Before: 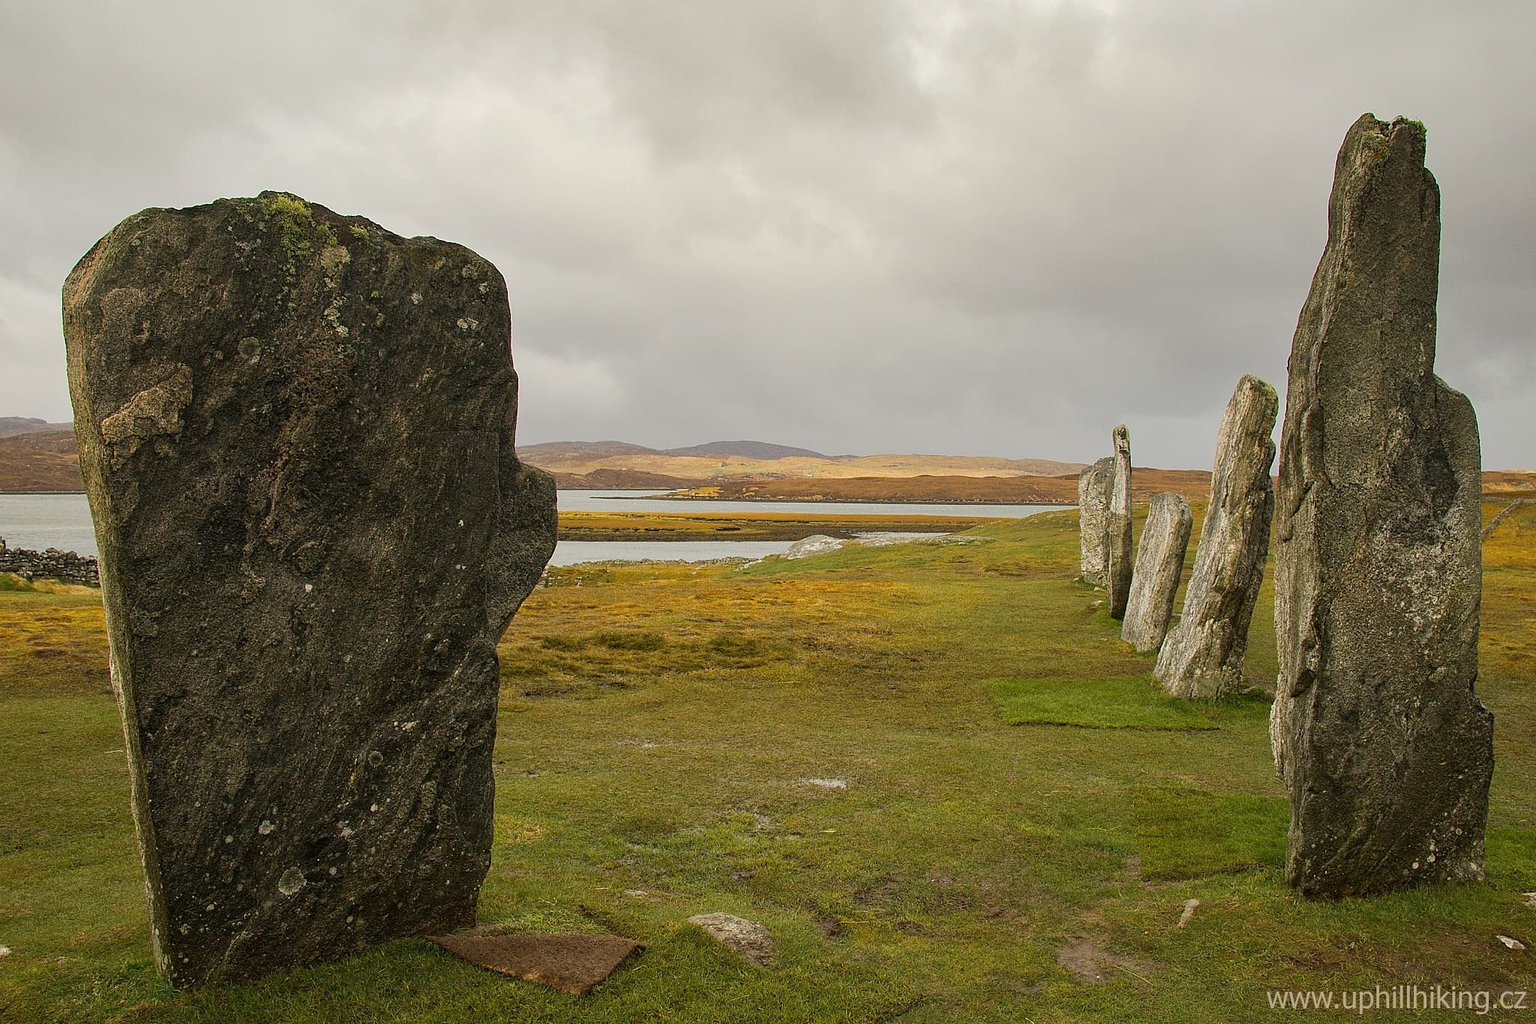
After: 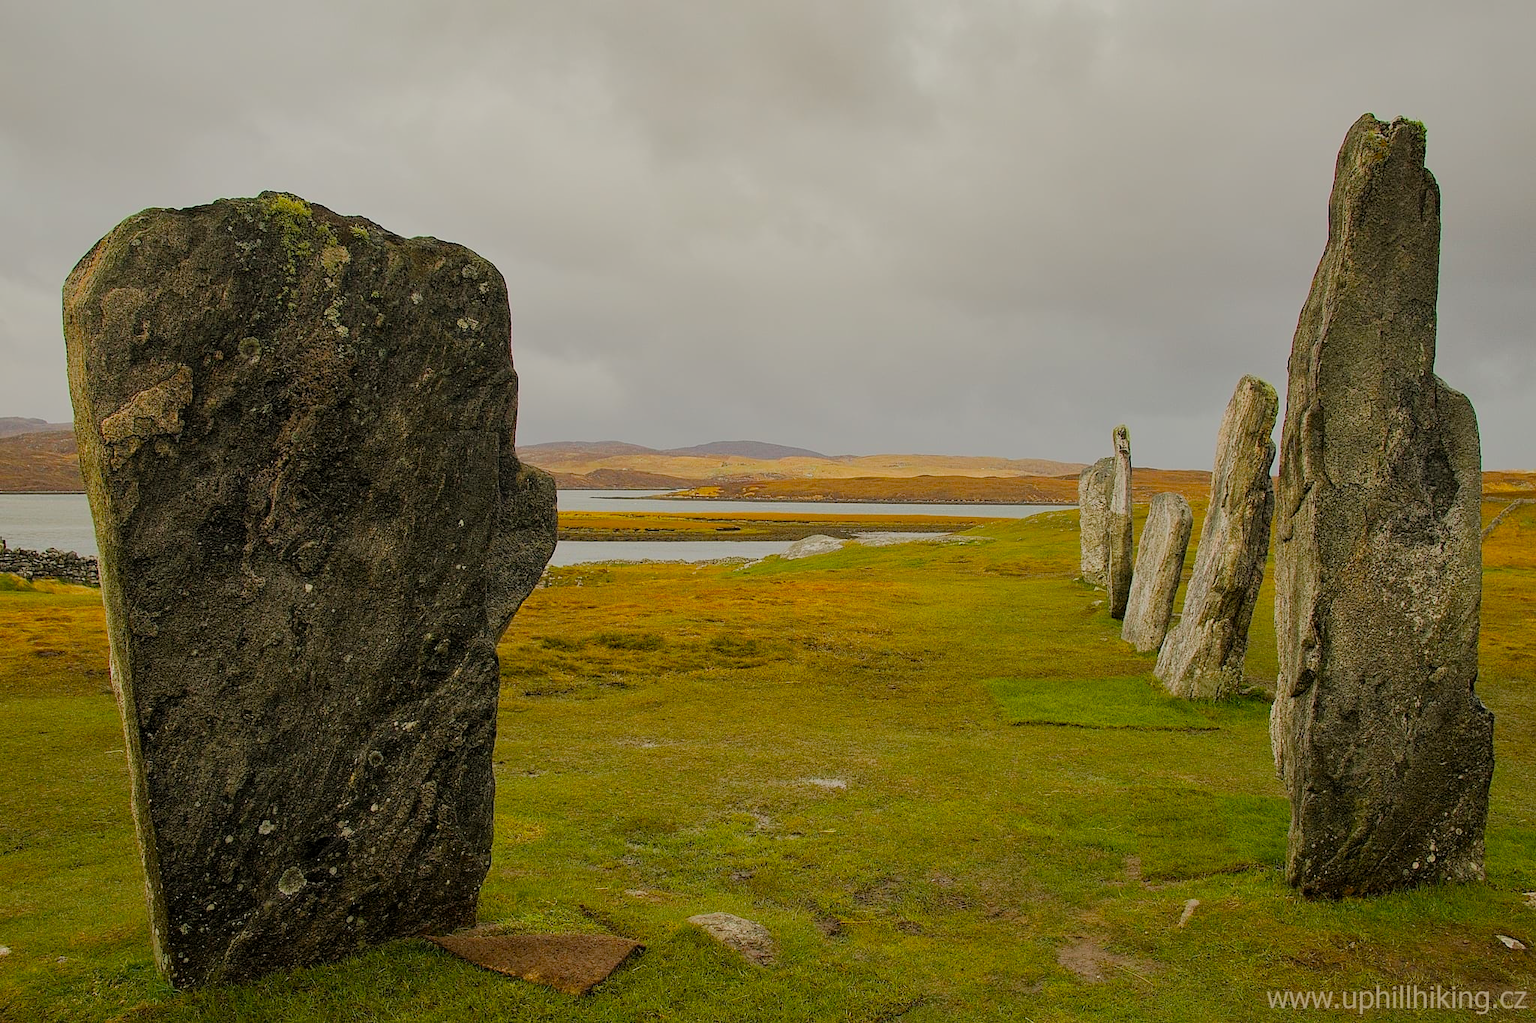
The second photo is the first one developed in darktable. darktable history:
filmic rgb: black relative exposure -8.89 EV, white relative exposure 4.98 EV, target black luminance 0%, hardness 3.77, latitude 66.7%, contrast 0.816, highlights saturation mix 11.15%, shadows ↔ highlights balance 20.65%, color science v4 (2020), iterations of high-quality reconstruction 0
